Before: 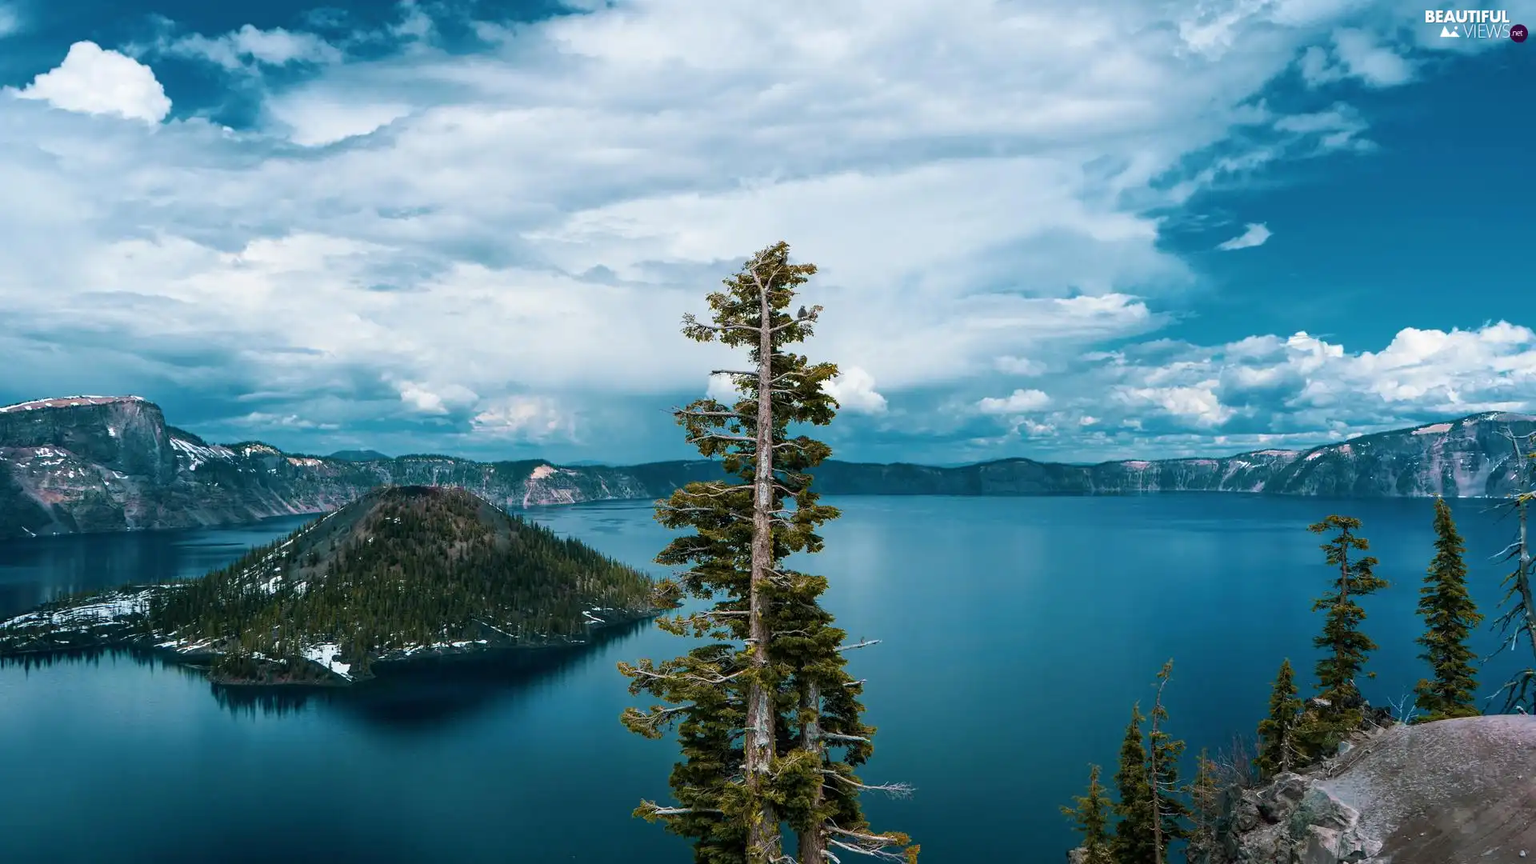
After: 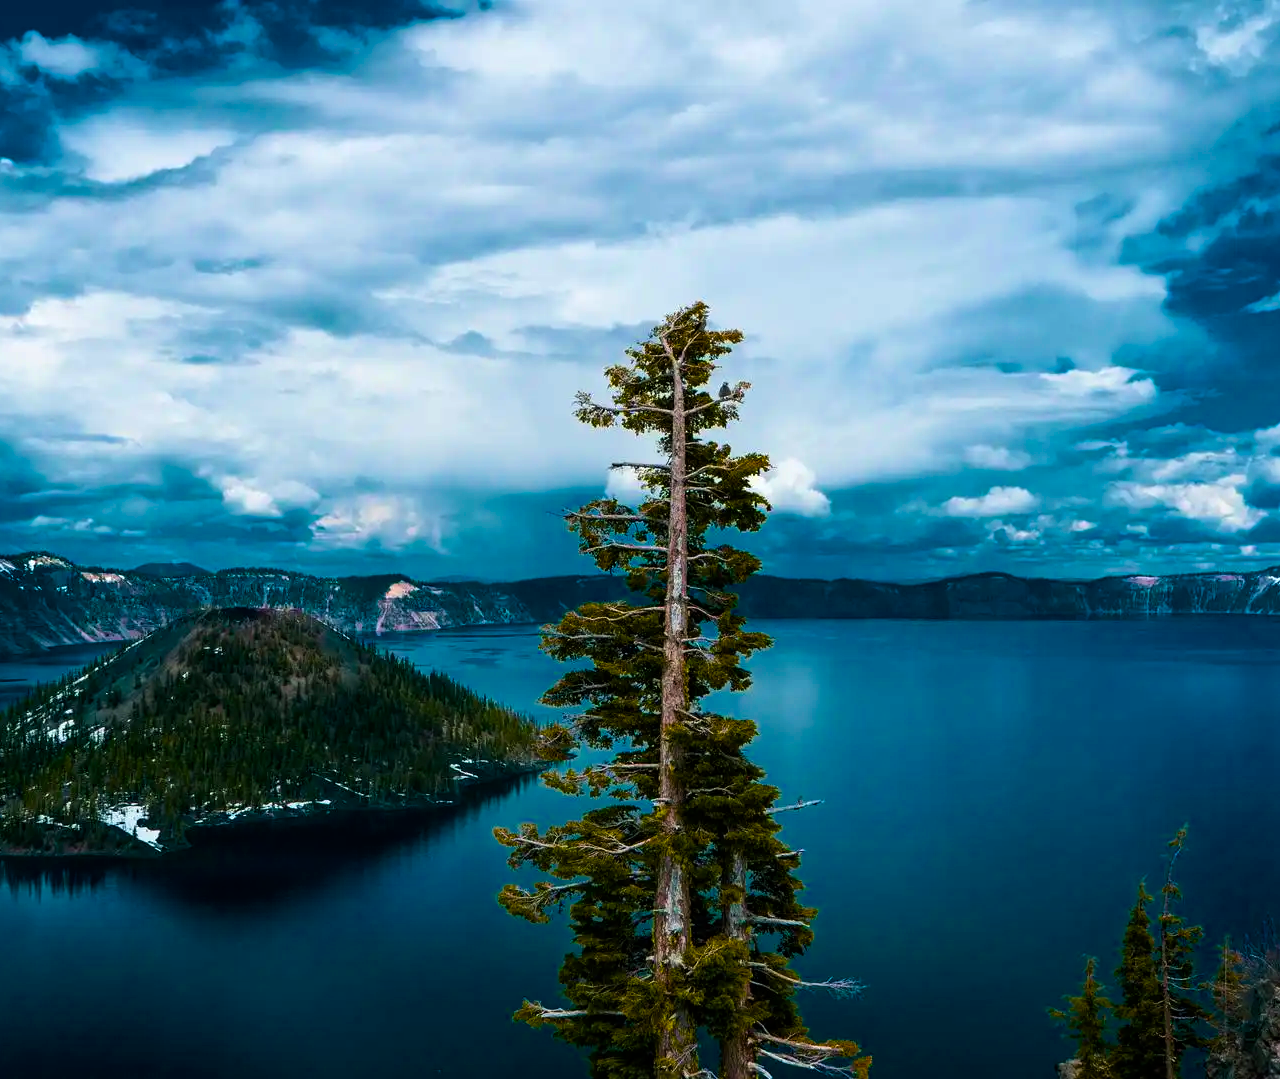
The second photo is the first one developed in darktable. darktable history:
color balance rgb: power › luminance -14.968%, linear chroma grading › global chroma 15.088%, perceptual saturation grading › global saturation 30.03%, perceptual brilliance grading › highlights 2.655%, global vibrance 15.778%, saturation formula JzAzBz (2021)
crop and rotate: left 14.508%, right 18.807%
velvia: strength 14.61%
